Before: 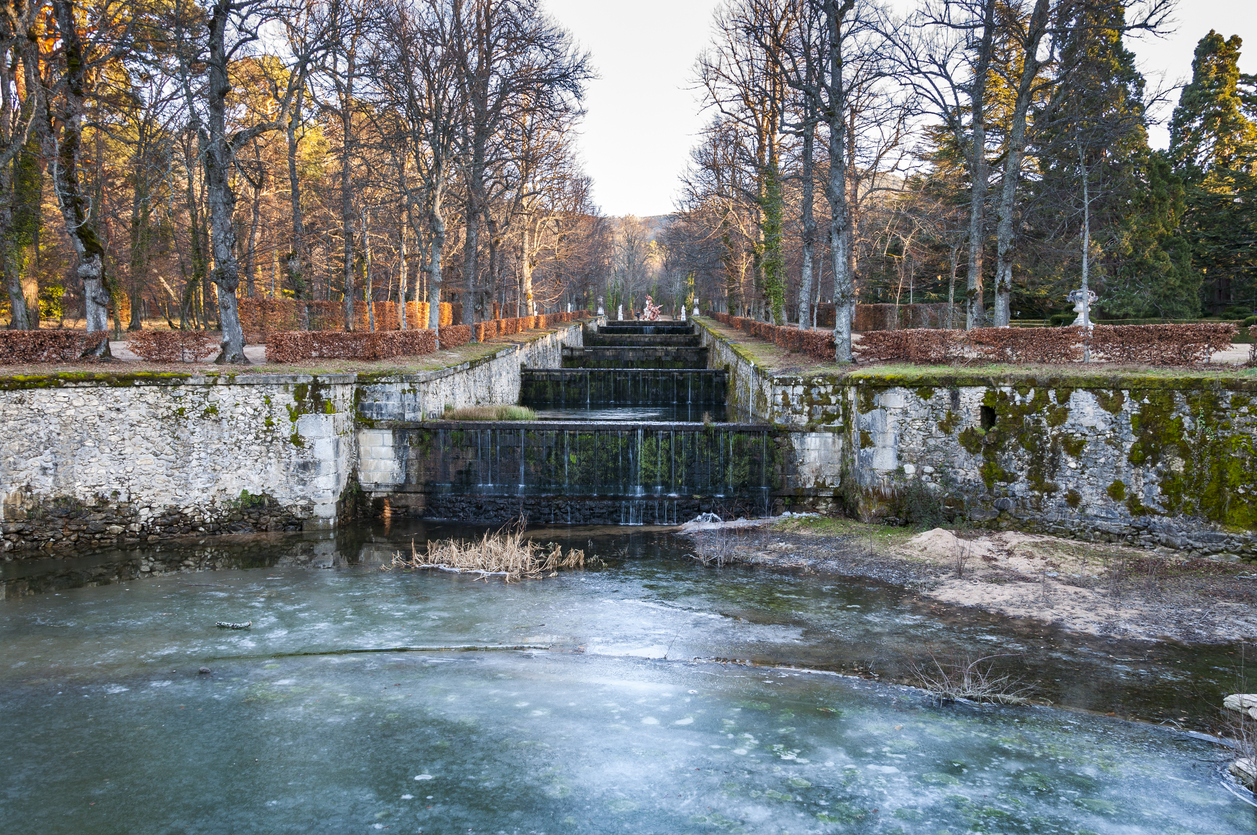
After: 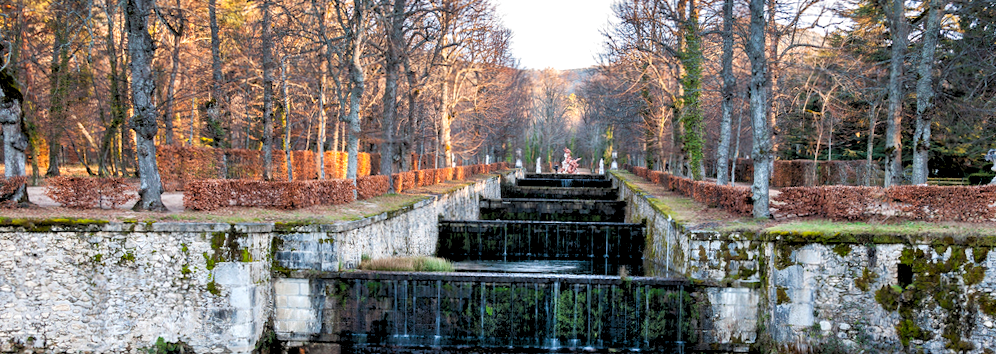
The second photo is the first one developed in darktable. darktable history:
crop: left 7.036%, top 18.398%, right 14.379%, bottom 40.043%
rotate and perspective: rotation 0.8°, automatic cropping off
white balance: emerald 1
rgb levels: levels [[0.013, 0.434, 0.89], [0, 0.5, 1], [0, 0.5, 1]]
